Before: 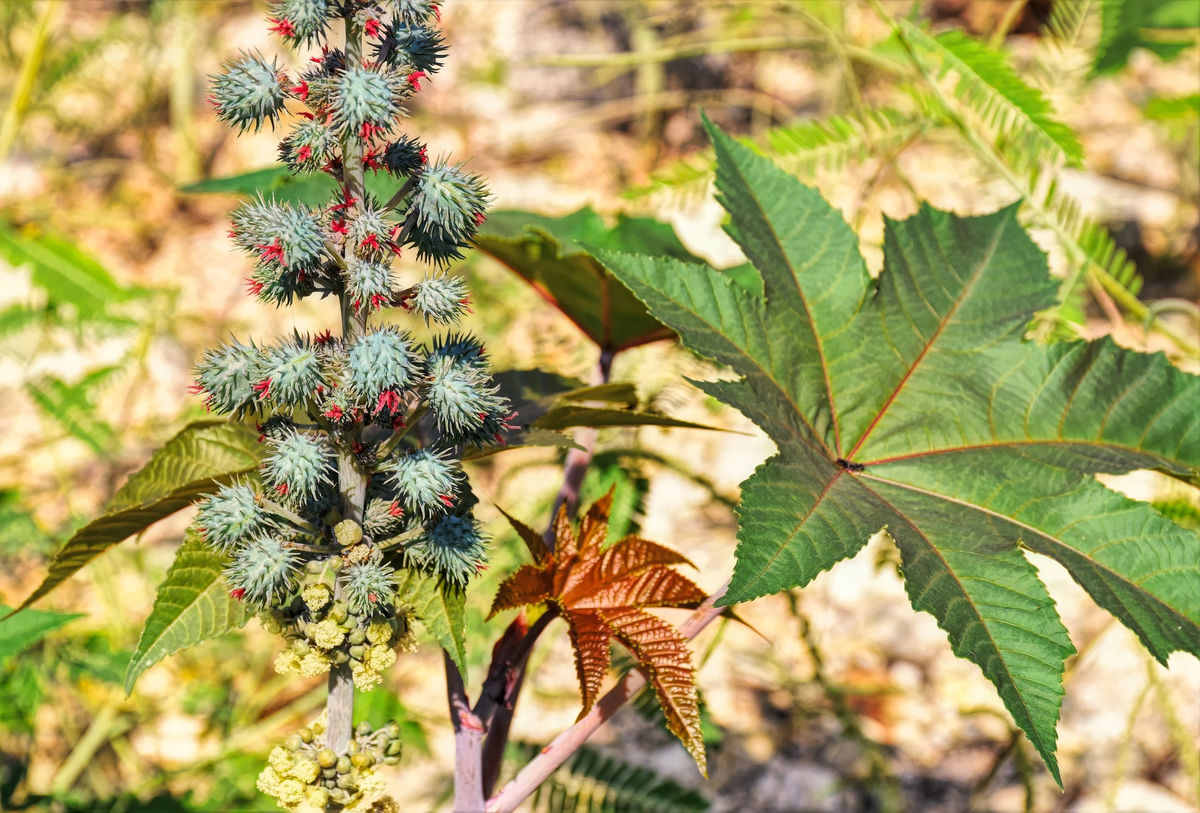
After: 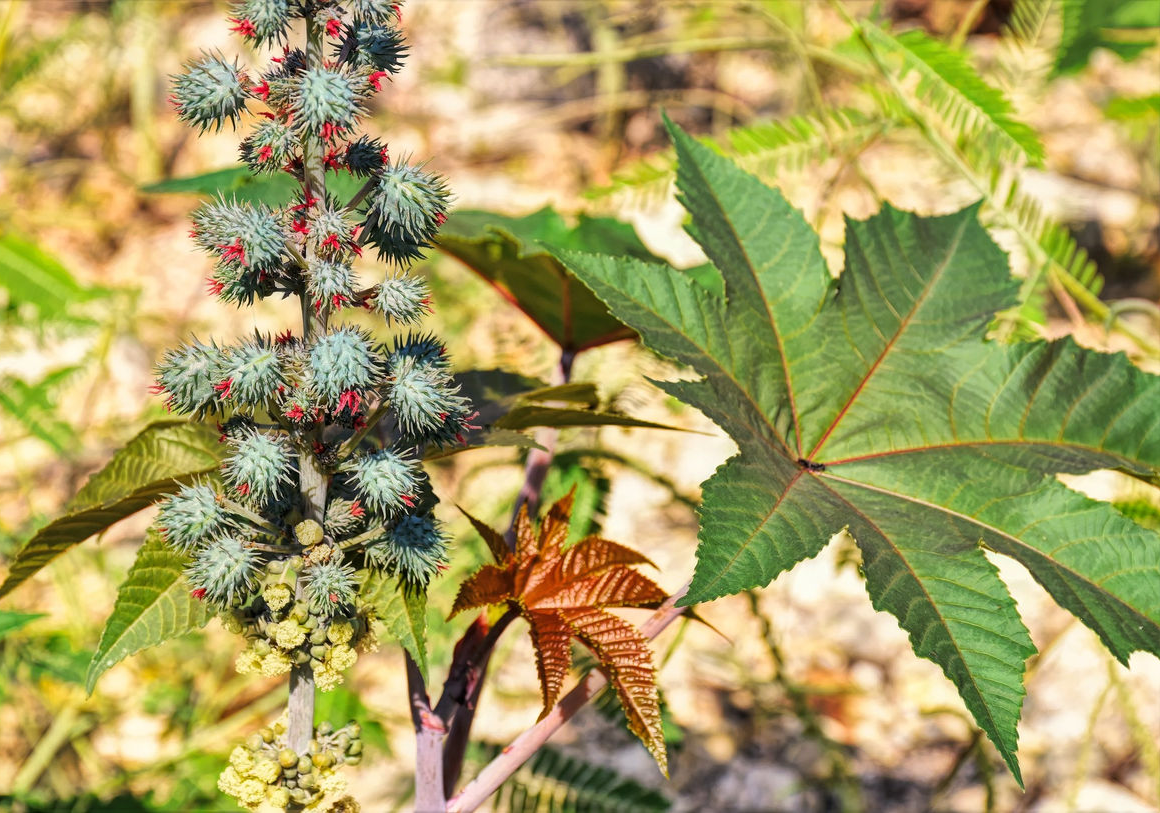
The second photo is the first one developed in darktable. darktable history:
crop and rotate: left 3.263%
